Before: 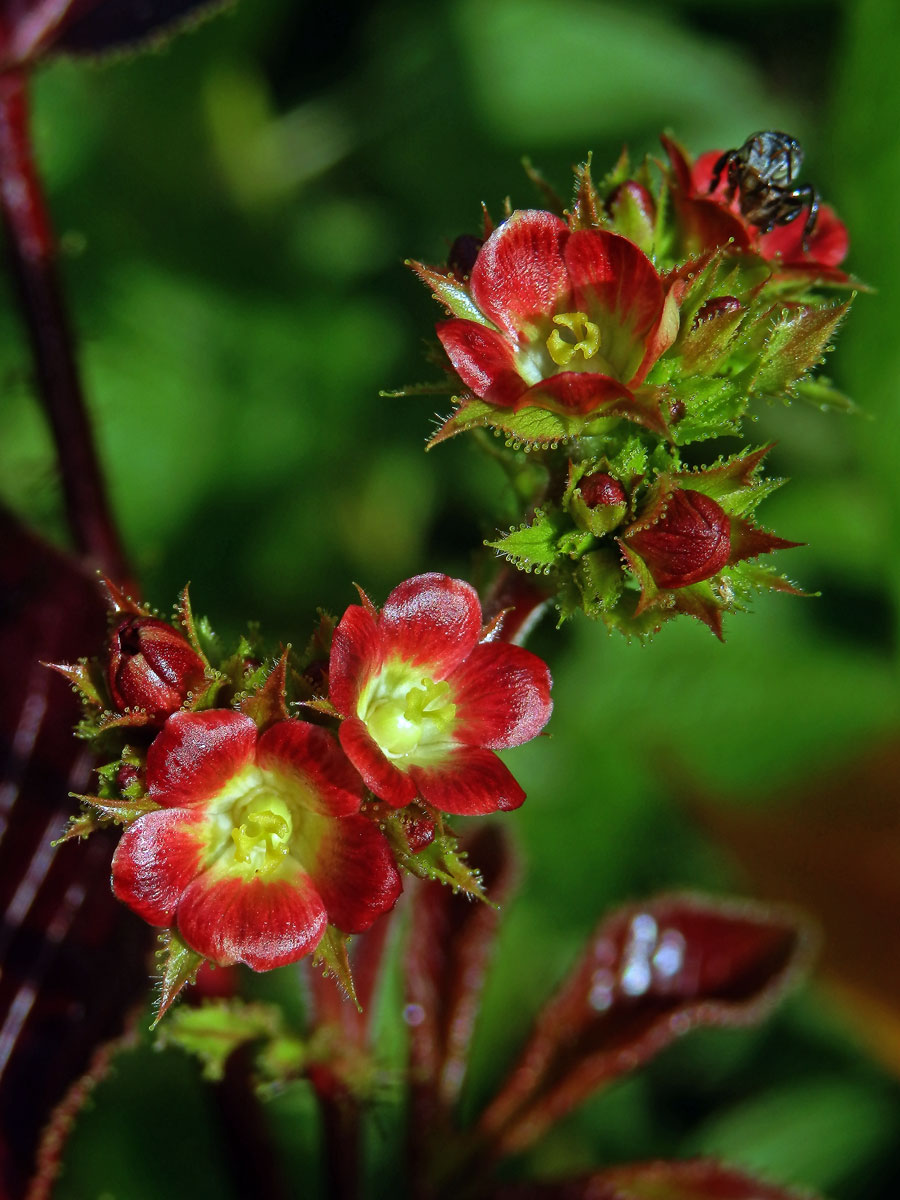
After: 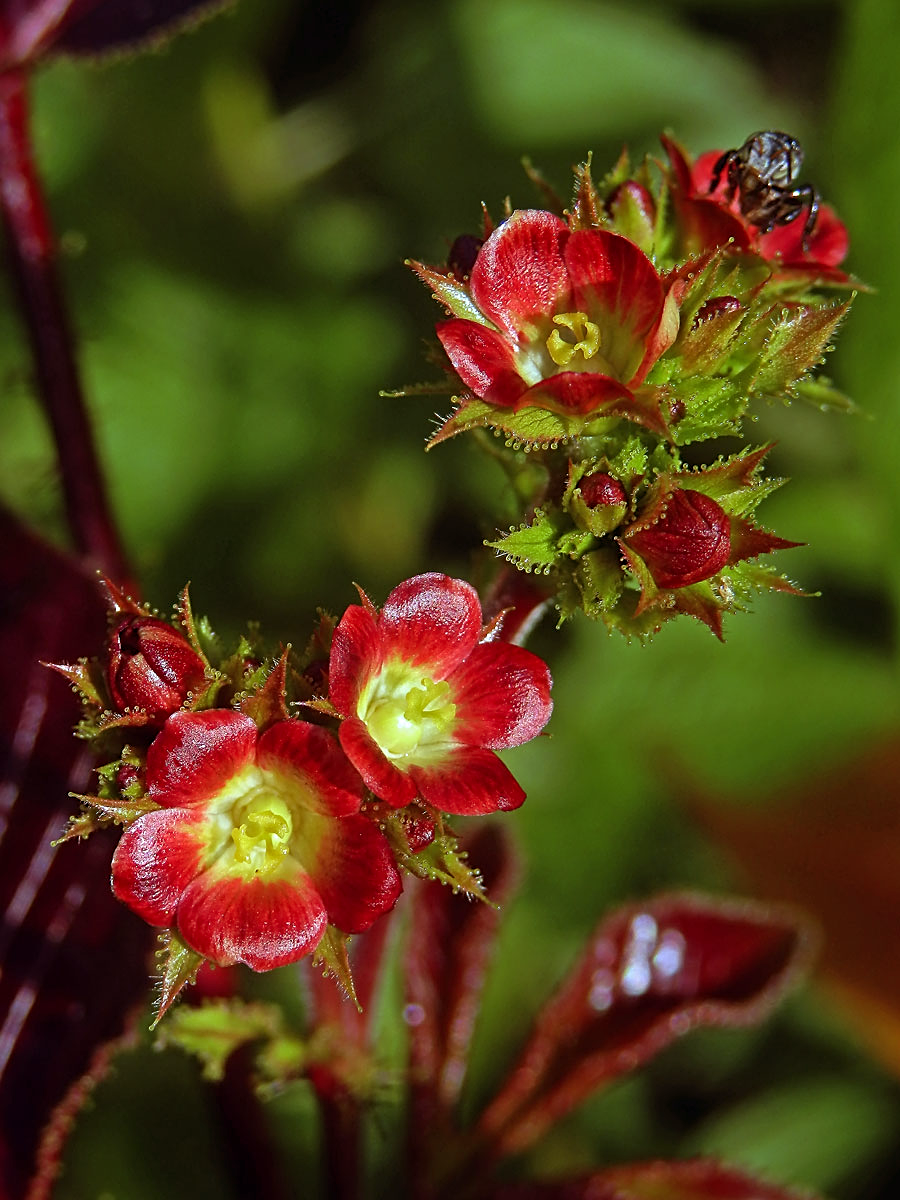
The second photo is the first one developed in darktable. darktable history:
rgb levels: mode RGB, independent channels, levels [[0, 0.474, 1], [0, 0.5, 1], [0, 0.5, 1]]
sharpen: on, module defaults
